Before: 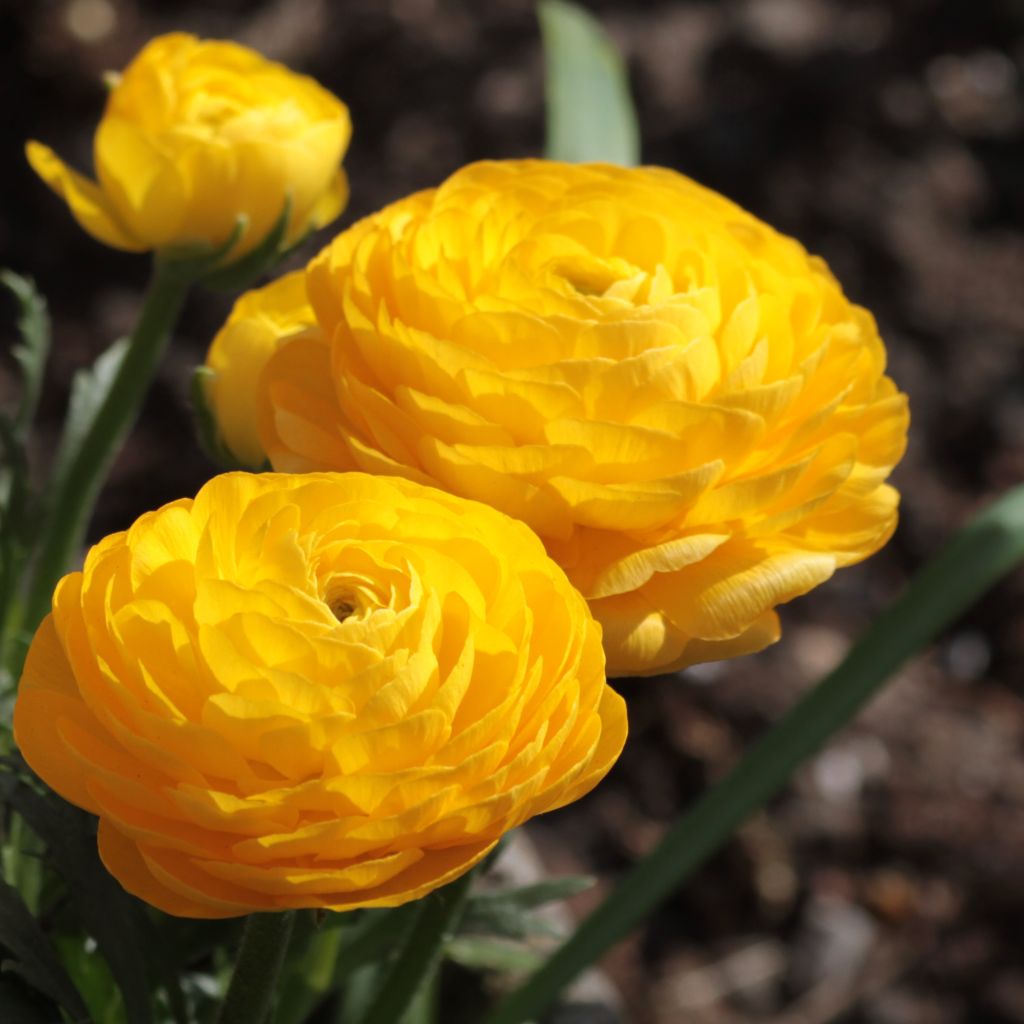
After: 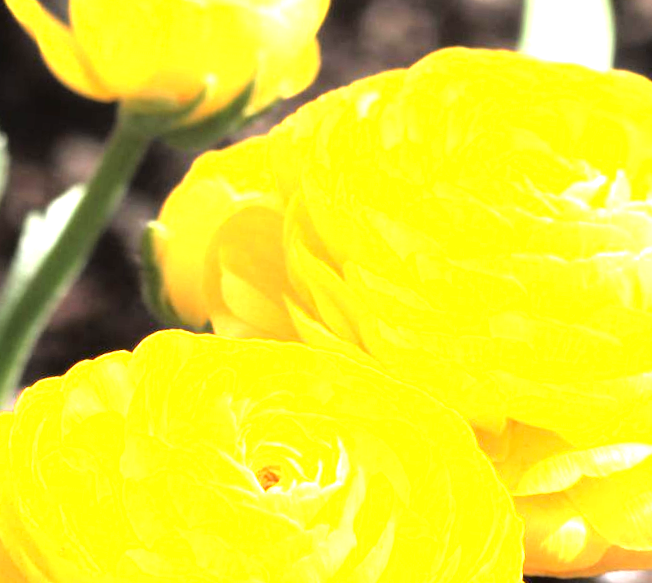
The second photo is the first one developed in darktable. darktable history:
exposure: black level correction 0, exposure 1.745 EV, compensate exposure bias true, compensate highlight preservation false
tone equalizer: -8 EV -1.05 EV, -7 EV -1.01 EV, -6 EV -0.903 EV, -5 EV -0.603 EV, -3 EV 0.605 EV, -2 EV 0.845 EV, -1 EV 1 EV, +0 EV 1.07 EV
crop and rotate: angle -6.23°, left 1.974%, top 6.98%, right 27.719%, bottom 30.157%
